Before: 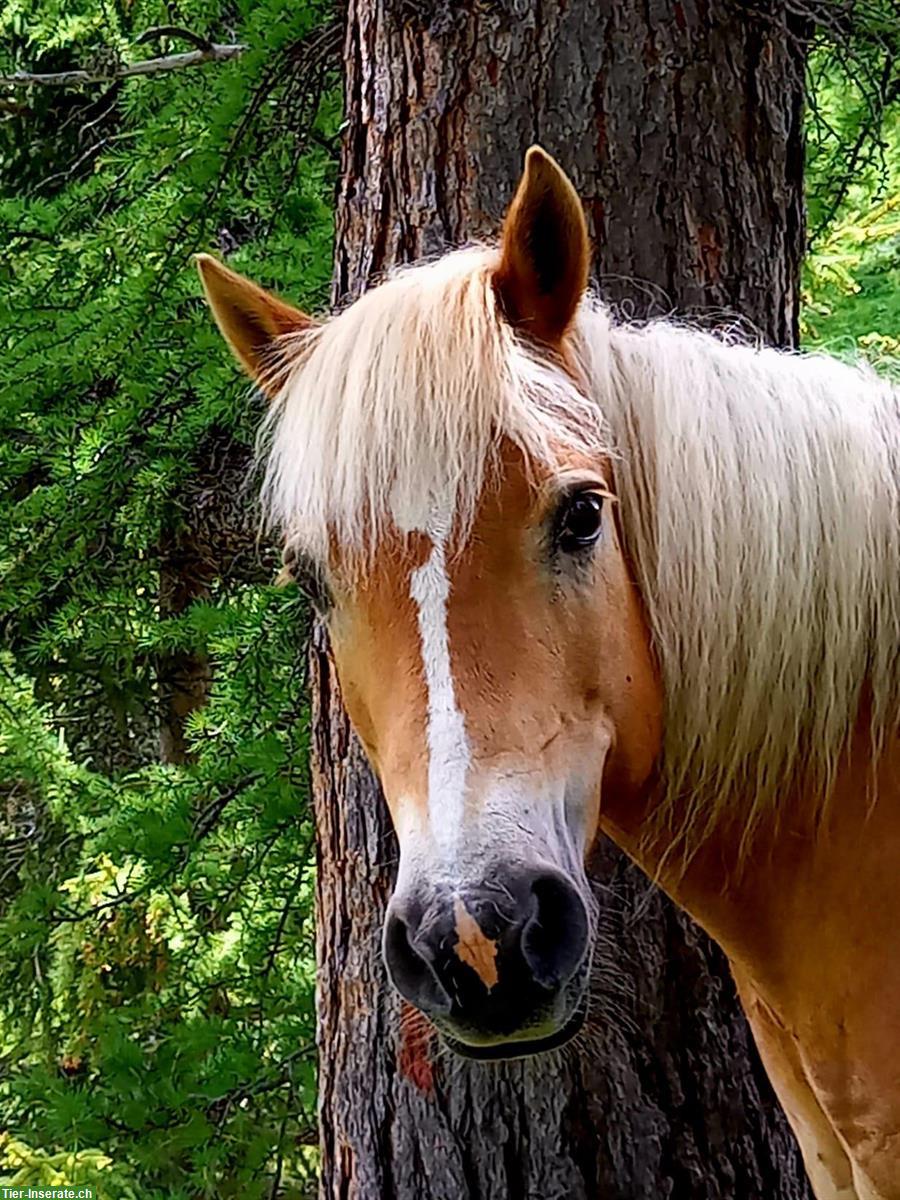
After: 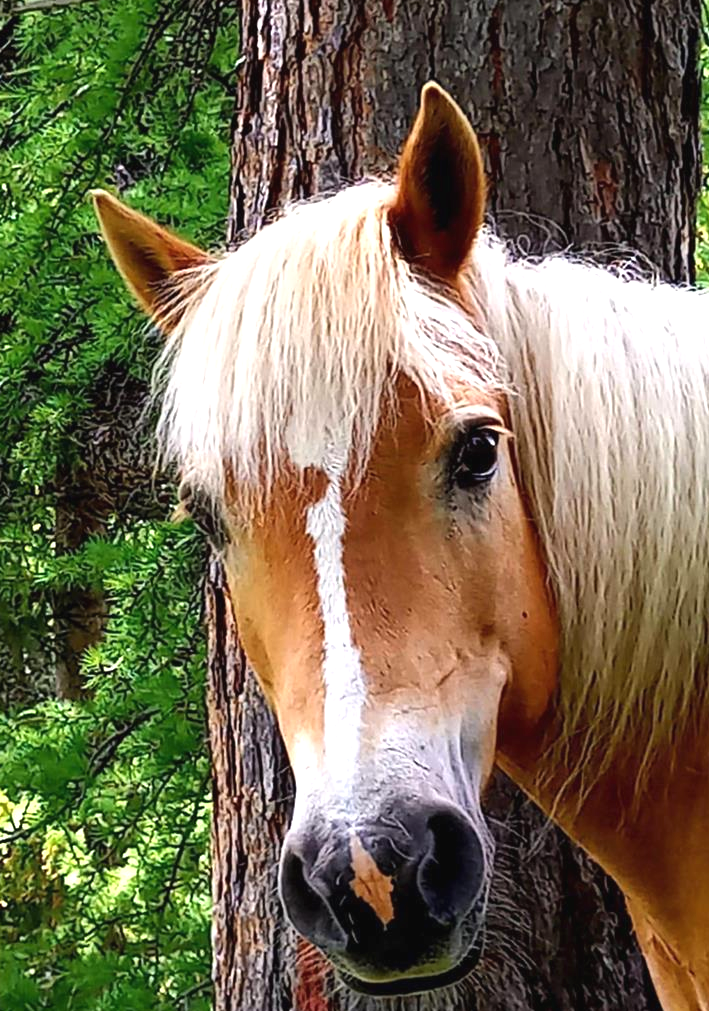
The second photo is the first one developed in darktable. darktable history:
exposure: black level correction -0.002, exposure 0.547 EV, compensate highlight preservation false
crop: left 11.573%, top 5.414%, right 9.603%, bottom 10.322%
tone equalizer: mask exposure compensation -0.501 EV
